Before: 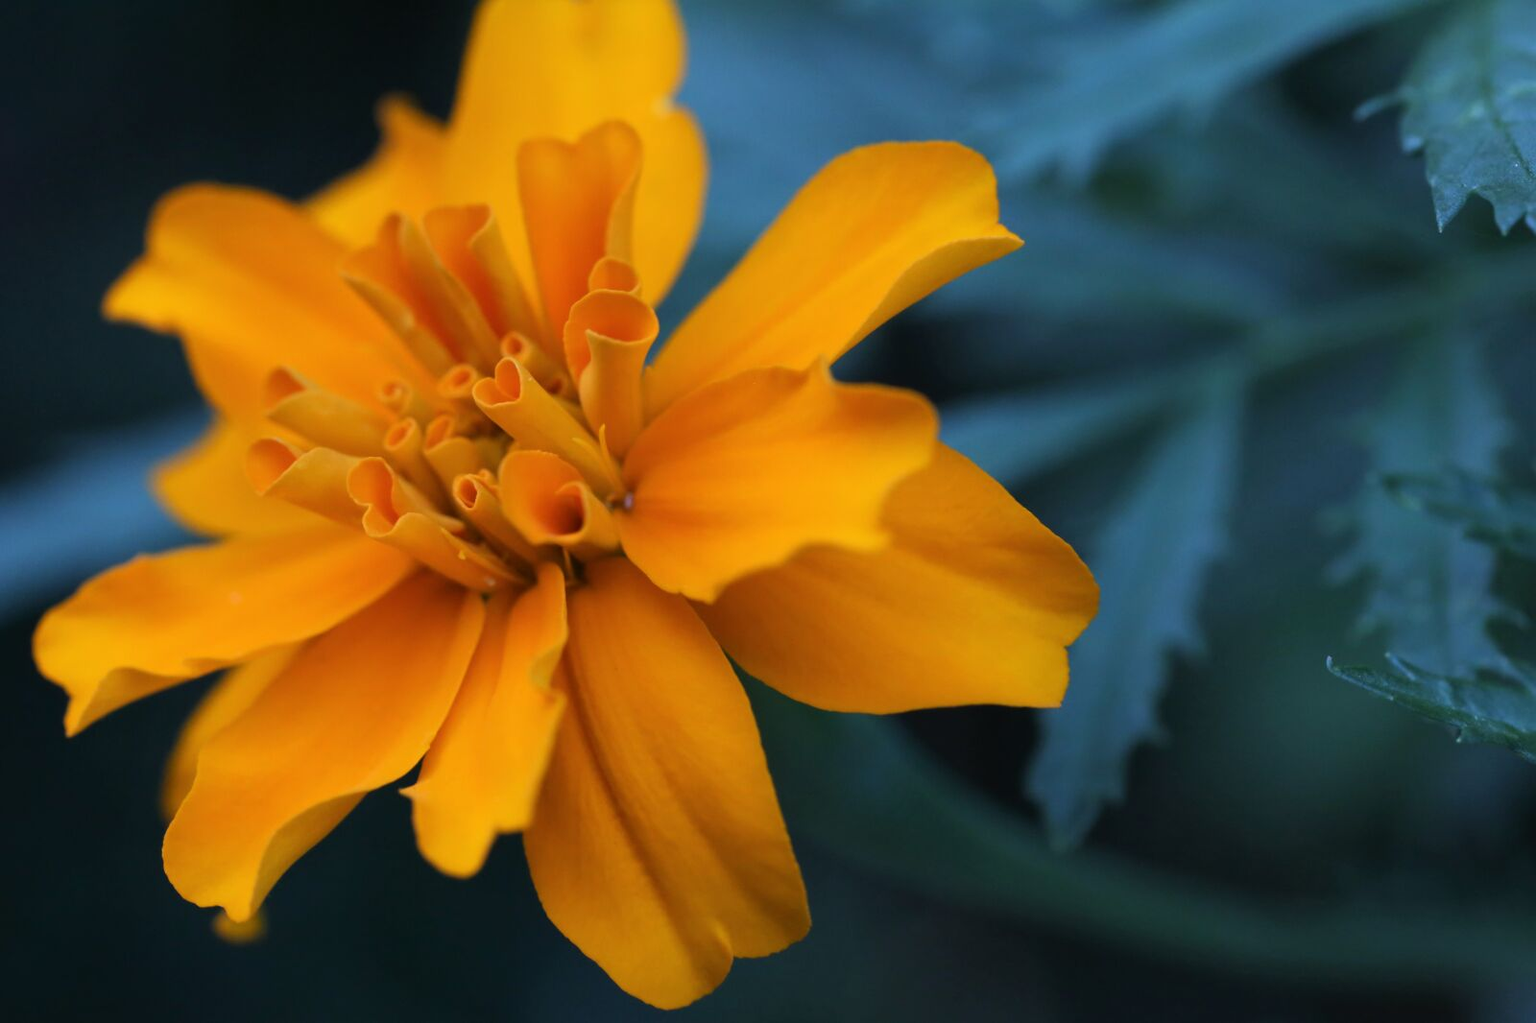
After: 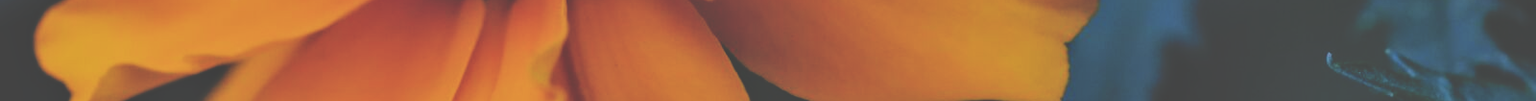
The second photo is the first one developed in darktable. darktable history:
local contrast: on, module defaults
crop and rotate: top 59.084%, bottom 30.916%
filmic rgb: black relative exposure -7.65 EV, white relative exposure 4.56 EV, hardness 3.61
tone curve: curves: ch0 [(0, 0) (0.003, 0.284) (0.011, 0.284) (0.025, 0.288) (0.044, 0.29) (0.069, 0.292) (0.1, 0.296) (0.136, 0.298) (0.177, 0.305) (0.224, 0.312) (0.277, 0.327) (0.335, 0.362) (0.399, 0.407) (0.468, 0.464) (0.543, 0.537) (0.623, 0.62) (0.709, 0.71) (0.801, 0.79) (0.898, 0.862) (1, 1)], preserve colors none
